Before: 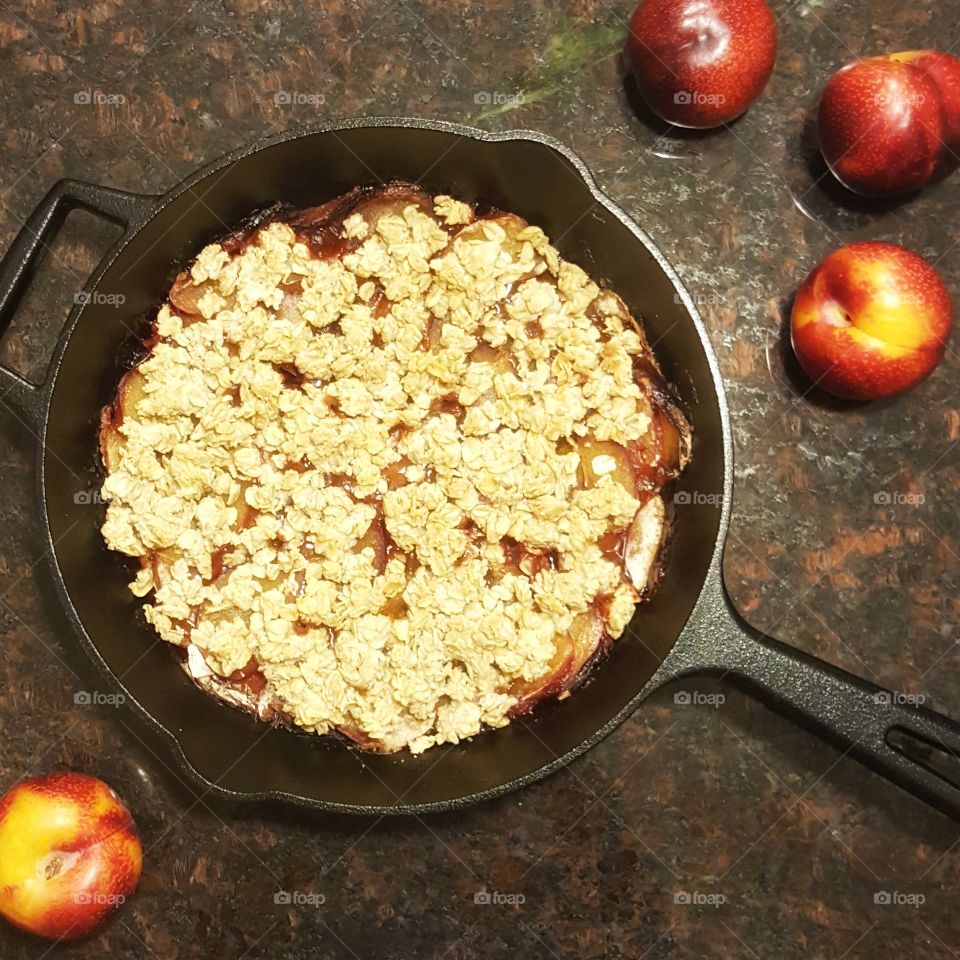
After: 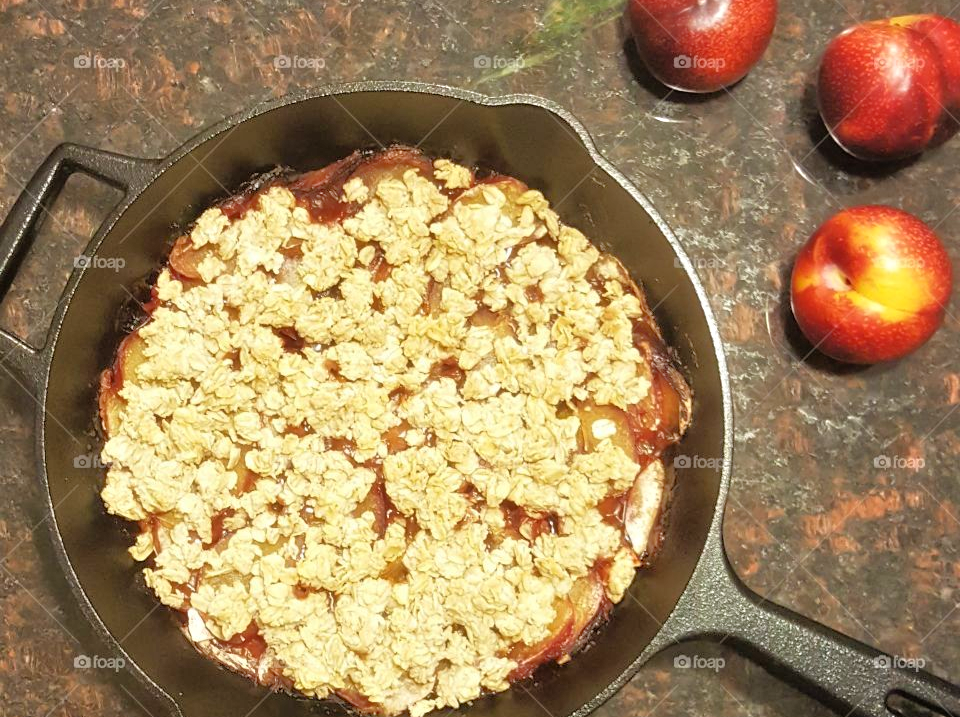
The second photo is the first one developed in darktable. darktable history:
tone equalizer: -7 EV 0.159 EV, -6 EV 0.594 EV, -5 EV 1.14 EV, -4 EV 1.36 EV, -3 EV 1.15 EV, -2 EV 0.6 EV, -1 EV 0.163 EV
crop: top 3.753%, bottom 21.48%
